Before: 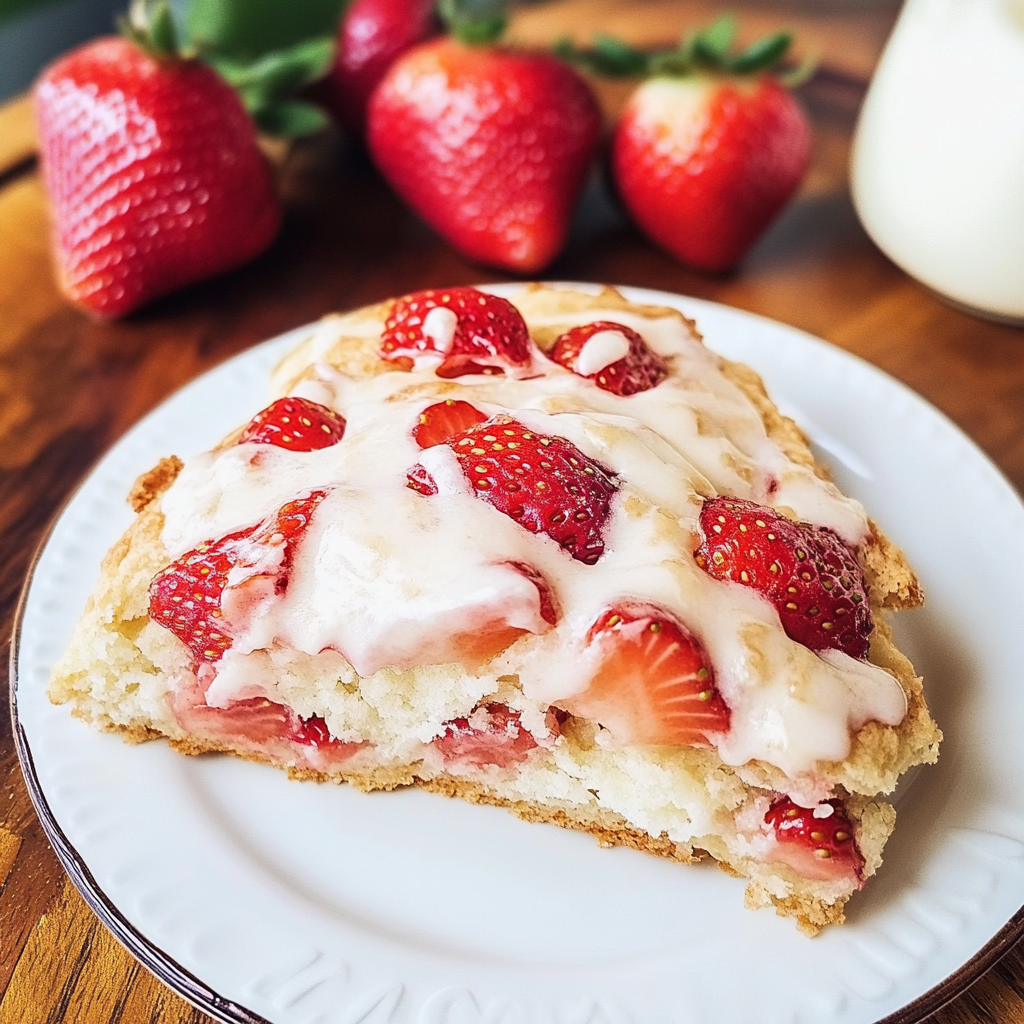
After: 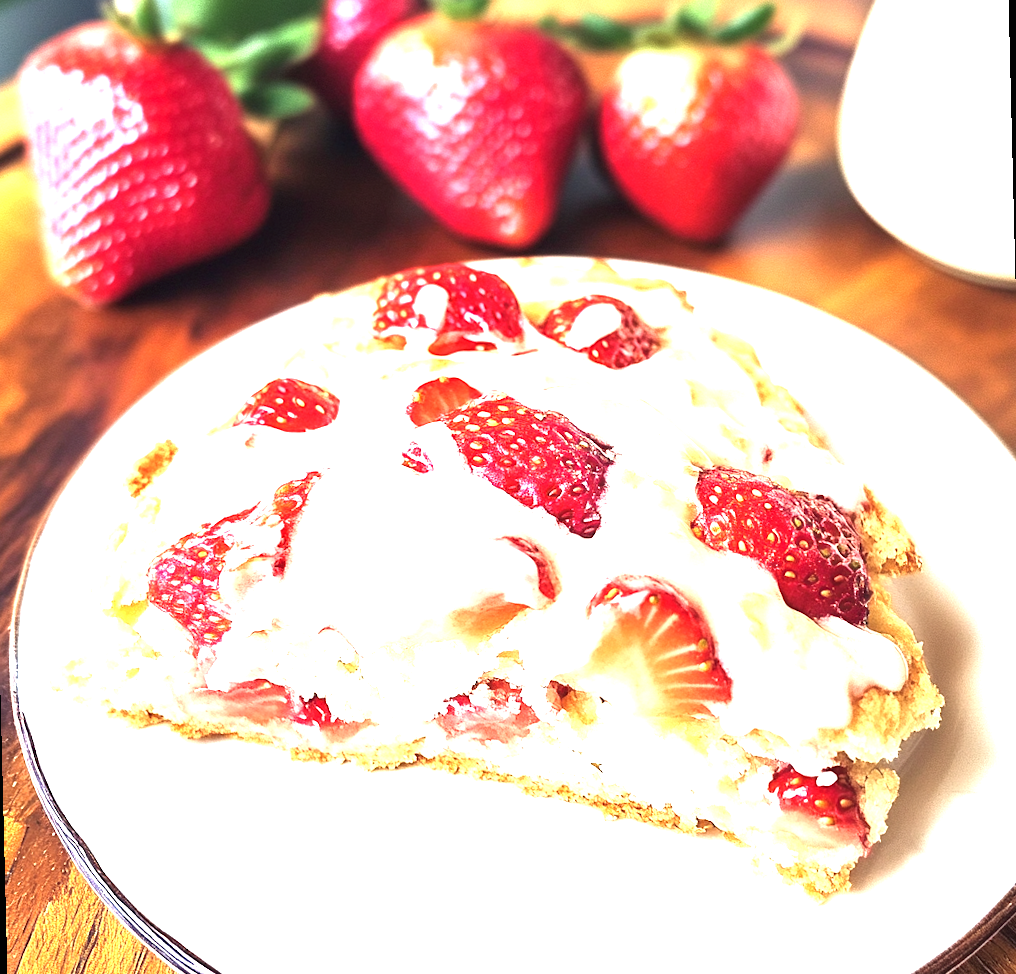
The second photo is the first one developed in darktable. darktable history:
exposure: black level correction 0, exposure 1.625 EV, compensate exposure bias true, compensate highlight preservation false
rotate and perspective: rotation -1.42°, crop left 0.016, crop right 0.984, crop top 0.035, crop bottom 0.965
